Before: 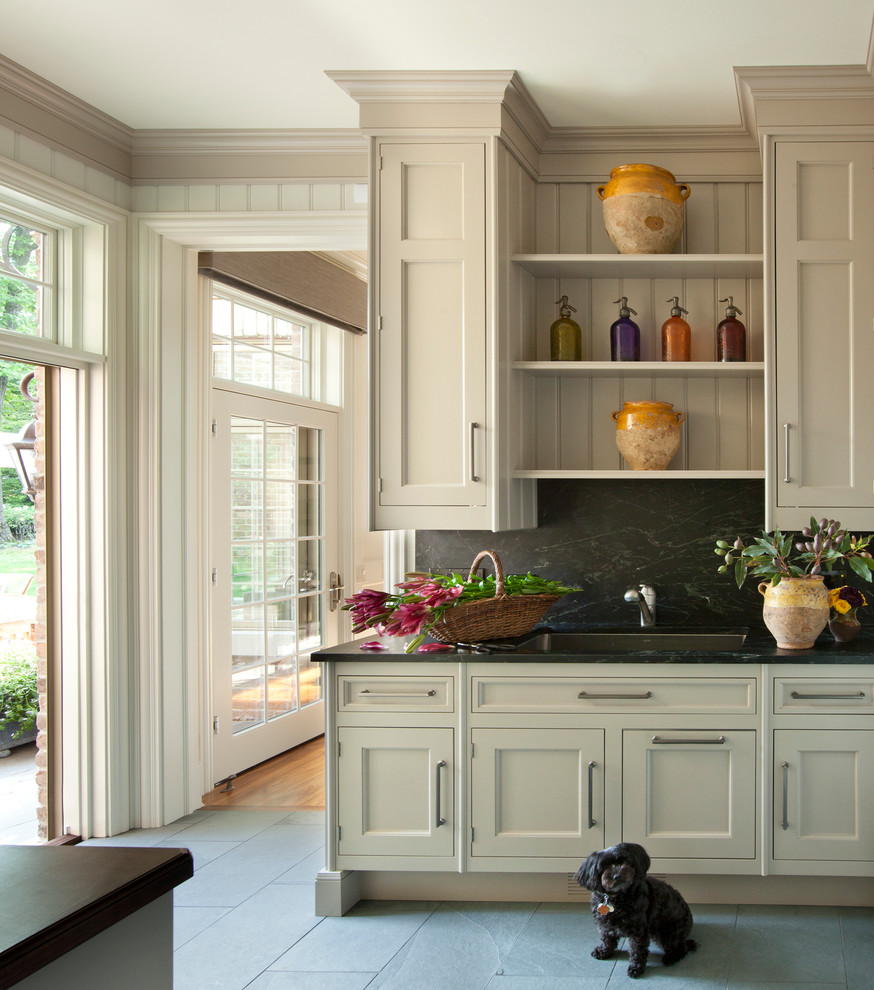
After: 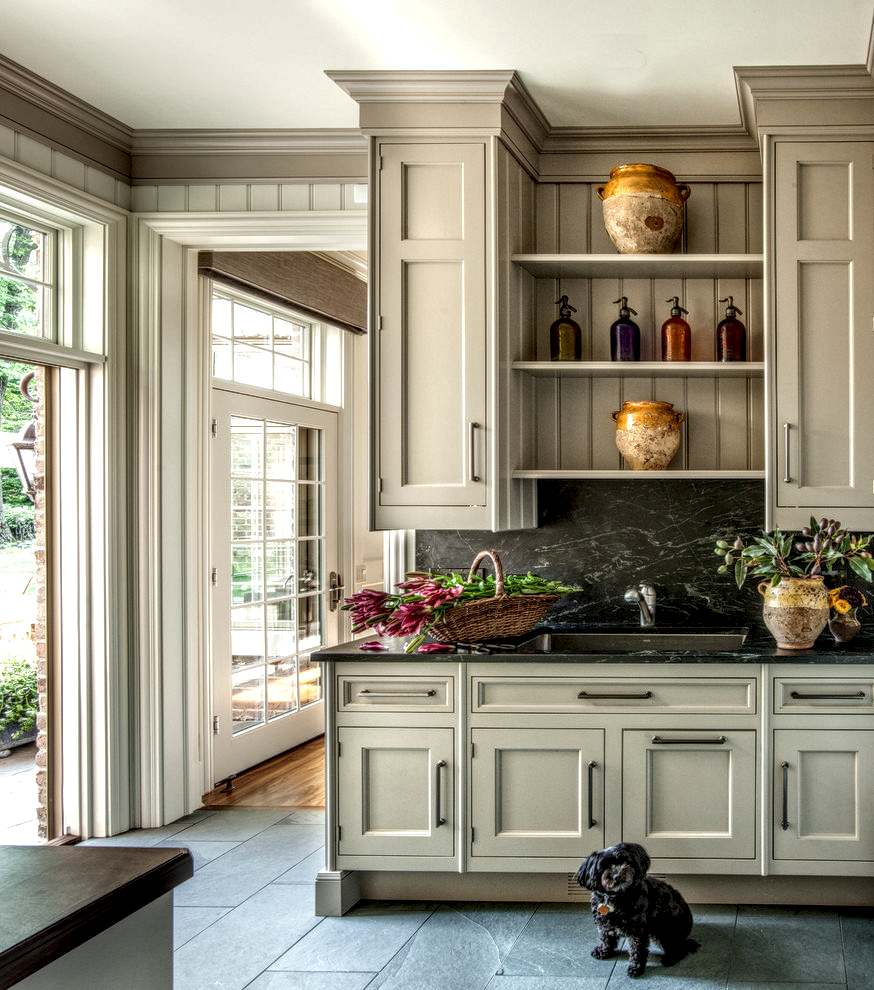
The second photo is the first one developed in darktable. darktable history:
local contrast: highlights 3%, shadows 7%, detail 300%, midtone range 0.298
